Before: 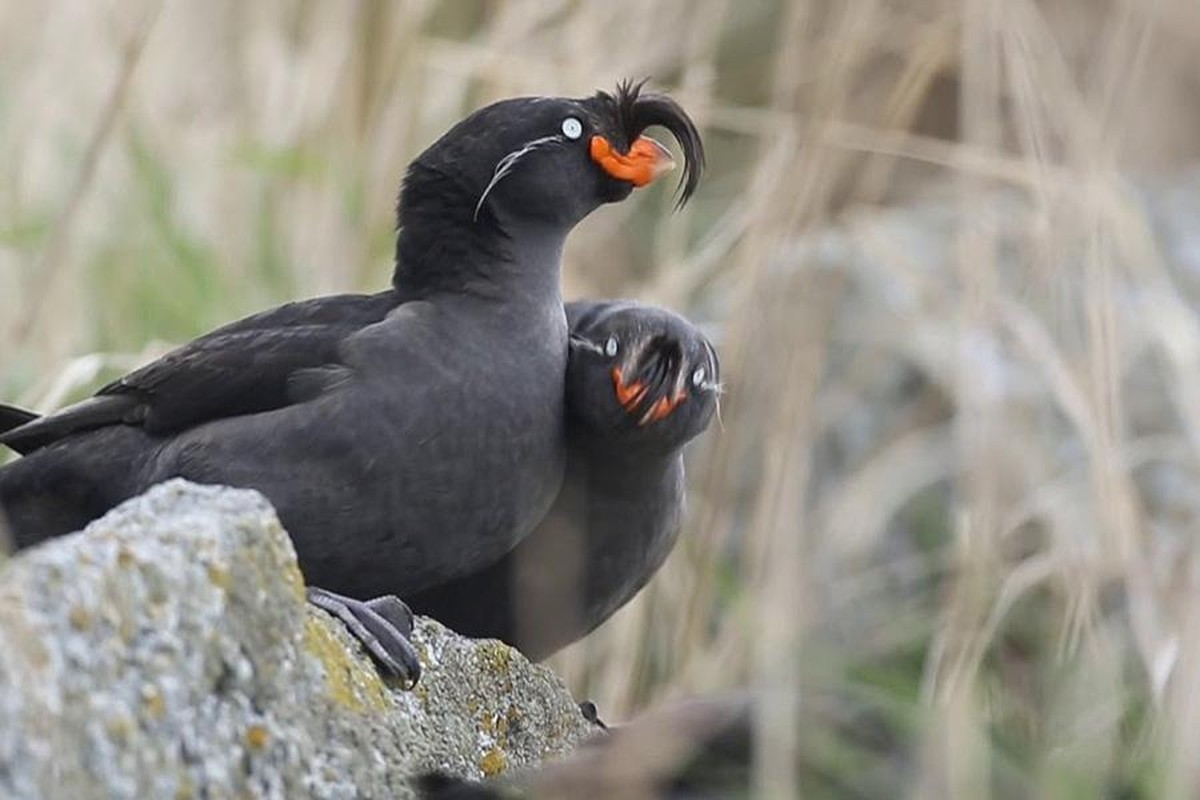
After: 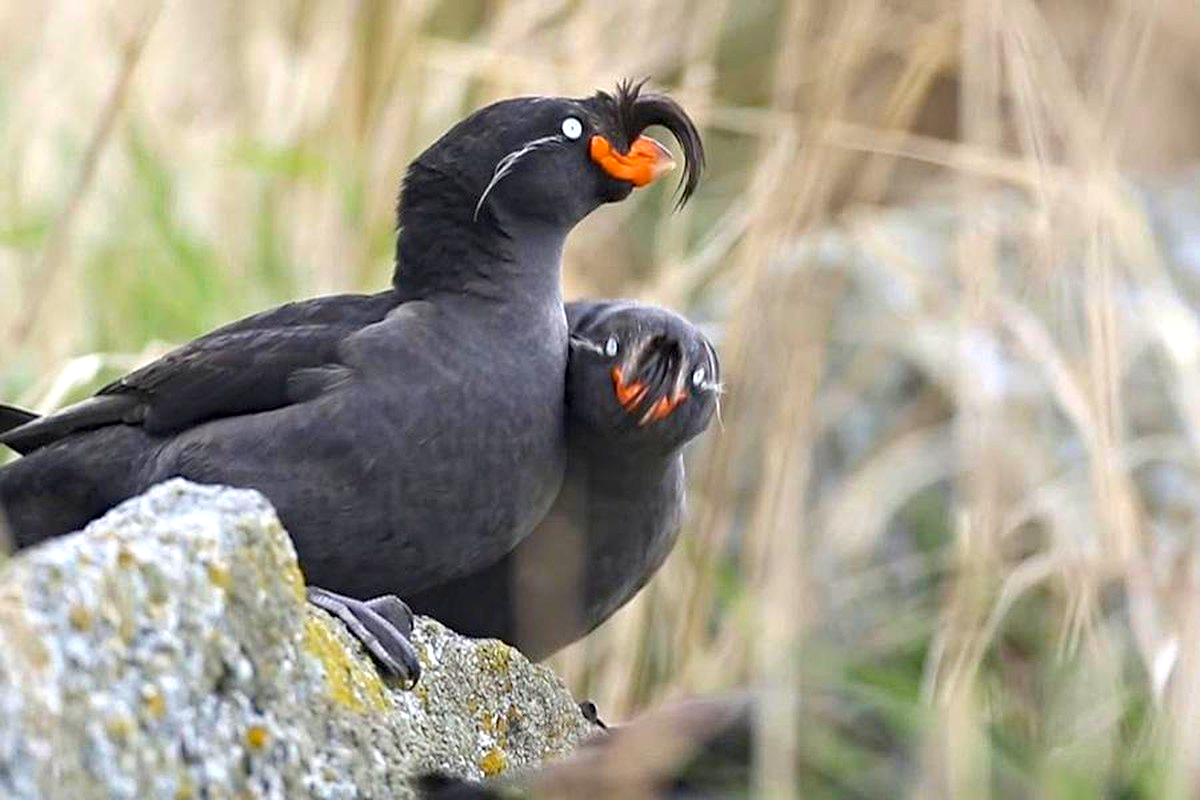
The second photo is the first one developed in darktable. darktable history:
color balance rgb: perceptual saturation grading › global saturation 10%, global vibrance 20%
haze removal: strength 0.29, distance 0.25, compatibility mode true, adaptive false
exposure: exposure 0.6 EV, compensate highlight preservation false
